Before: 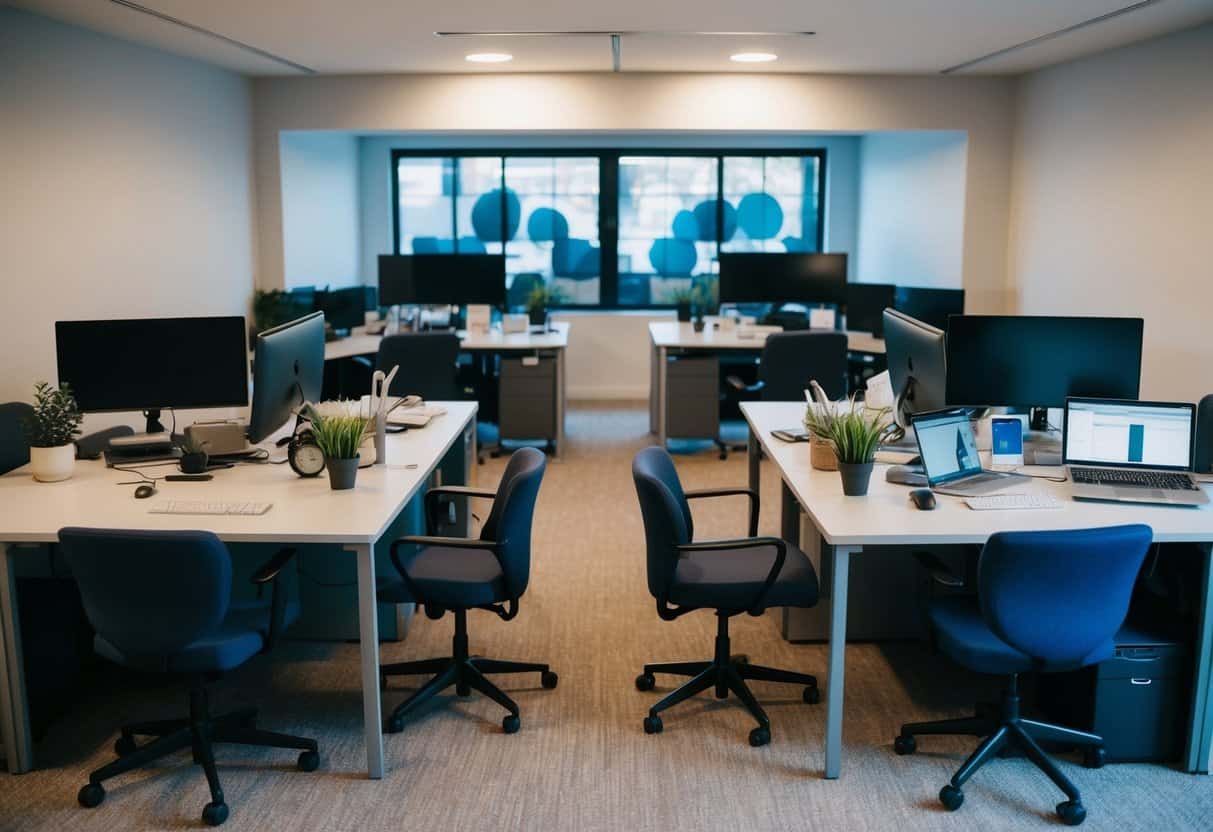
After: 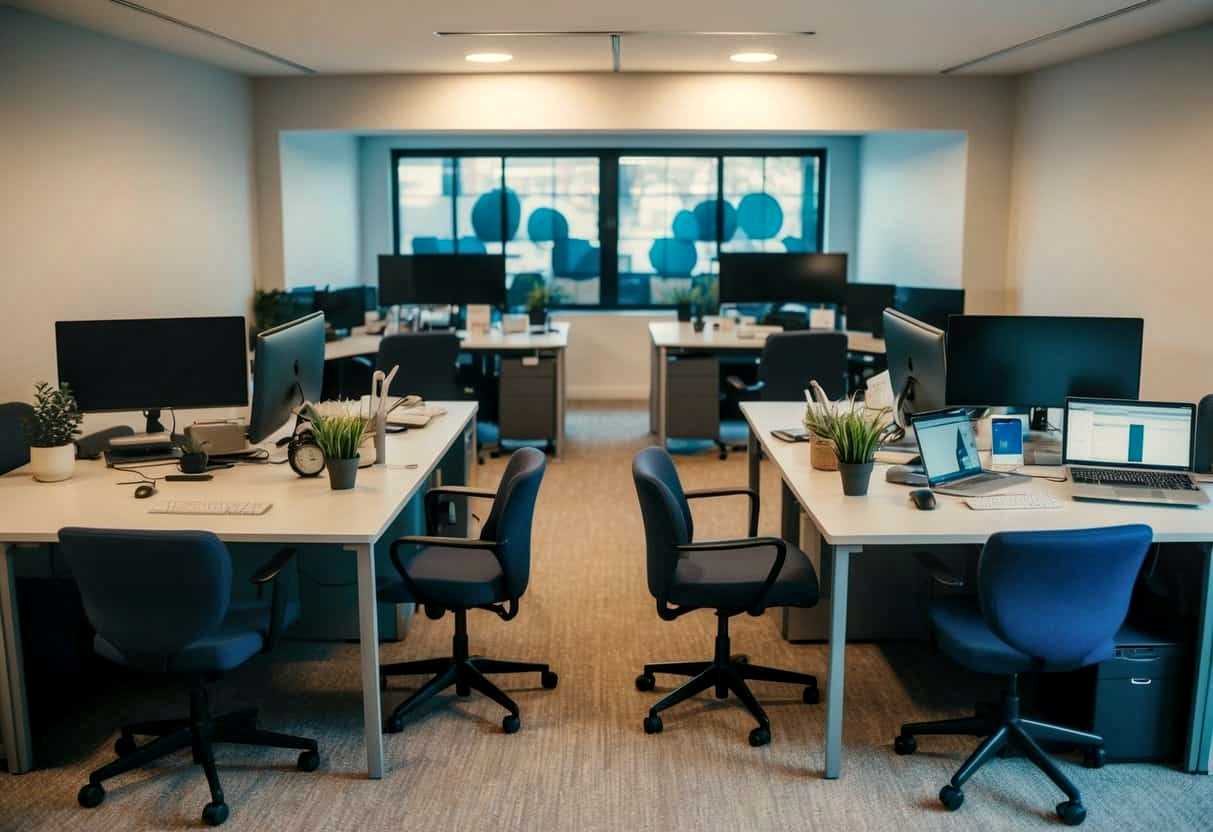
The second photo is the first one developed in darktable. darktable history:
white balance: red 1.029, blue 0.92
local contrast: on, module defaults
